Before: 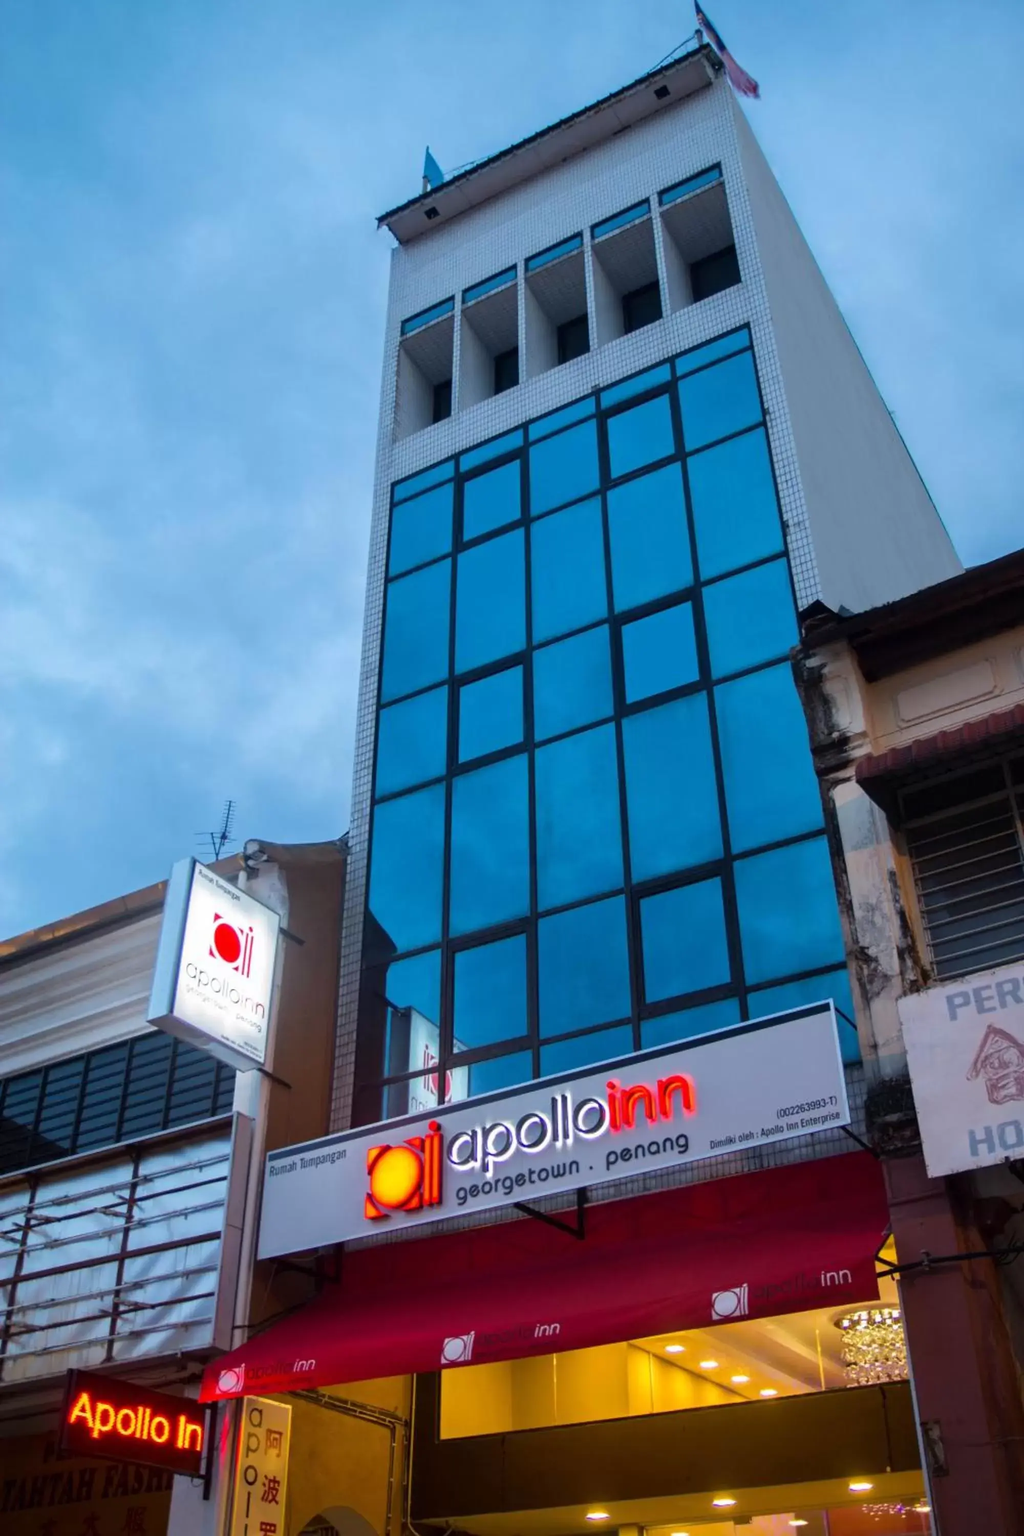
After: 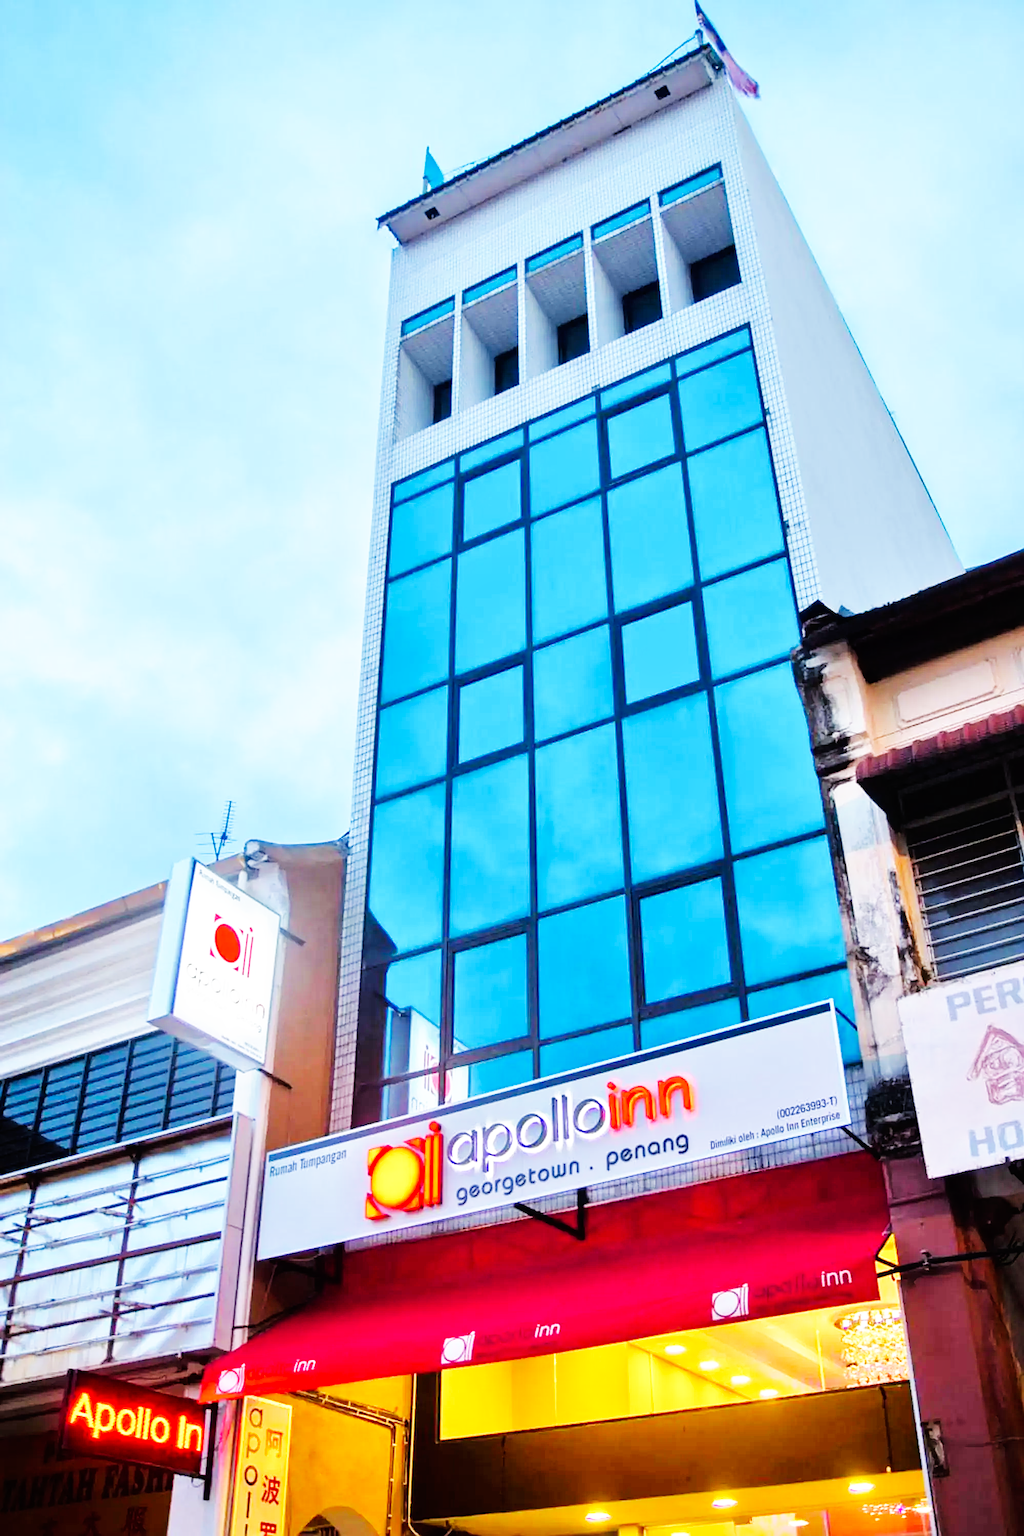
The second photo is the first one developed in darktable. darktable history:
sharpen: on, module defaults
tone equalizer: -7 EV 0.15 EV, -6 EV 0.6 EV, -5 EV 1.15 EV, -4 EV 1.33 EV, -3 EV 1.15 EV, -2 EV 0.6 EV, -1 EV 0.15 EV, mask exposure compensation -0.5 EV
base curve: curves: ch0 [(0, 0) (0.007, 0.004) (0.027, 0.03) (0.046, 0.07) (0.207, 0.54) (0.442, 0.872) (0.673, 0.972) (1, 1)], preserve colors none
